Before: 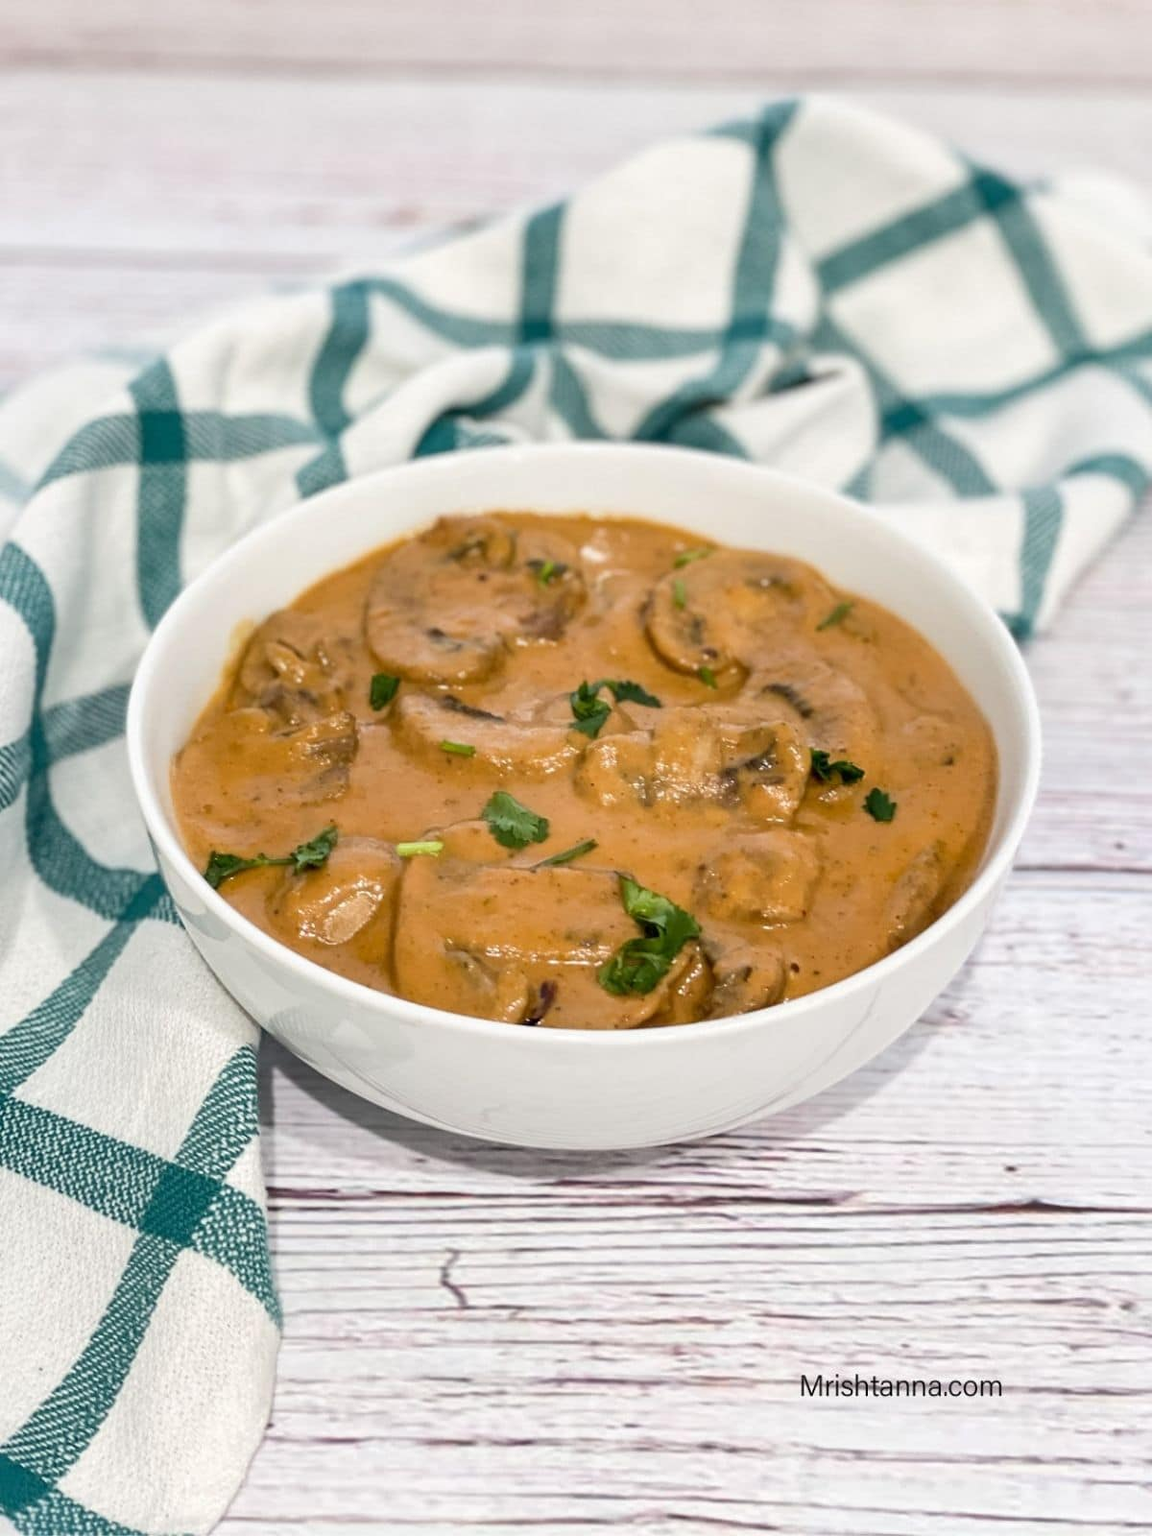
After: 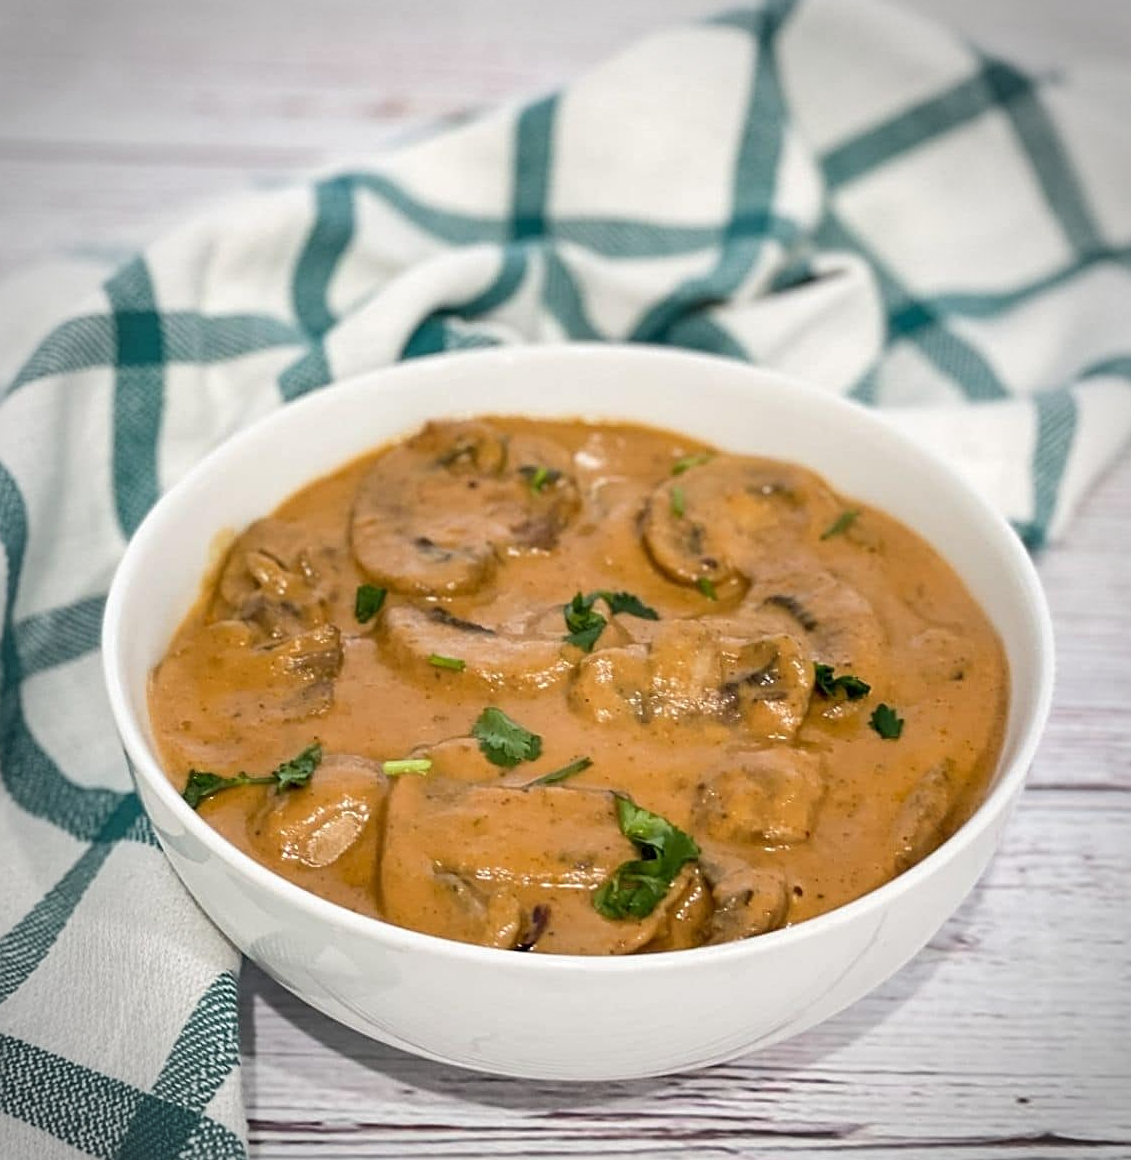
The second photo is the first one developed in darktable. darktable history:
sharpen: radius 2.14, amount 0.377, threshold 0.138
crop: left 2.553%, top 7.322%, right 3.186%, bottom 20.122%
vignetting: automatic ratio true
